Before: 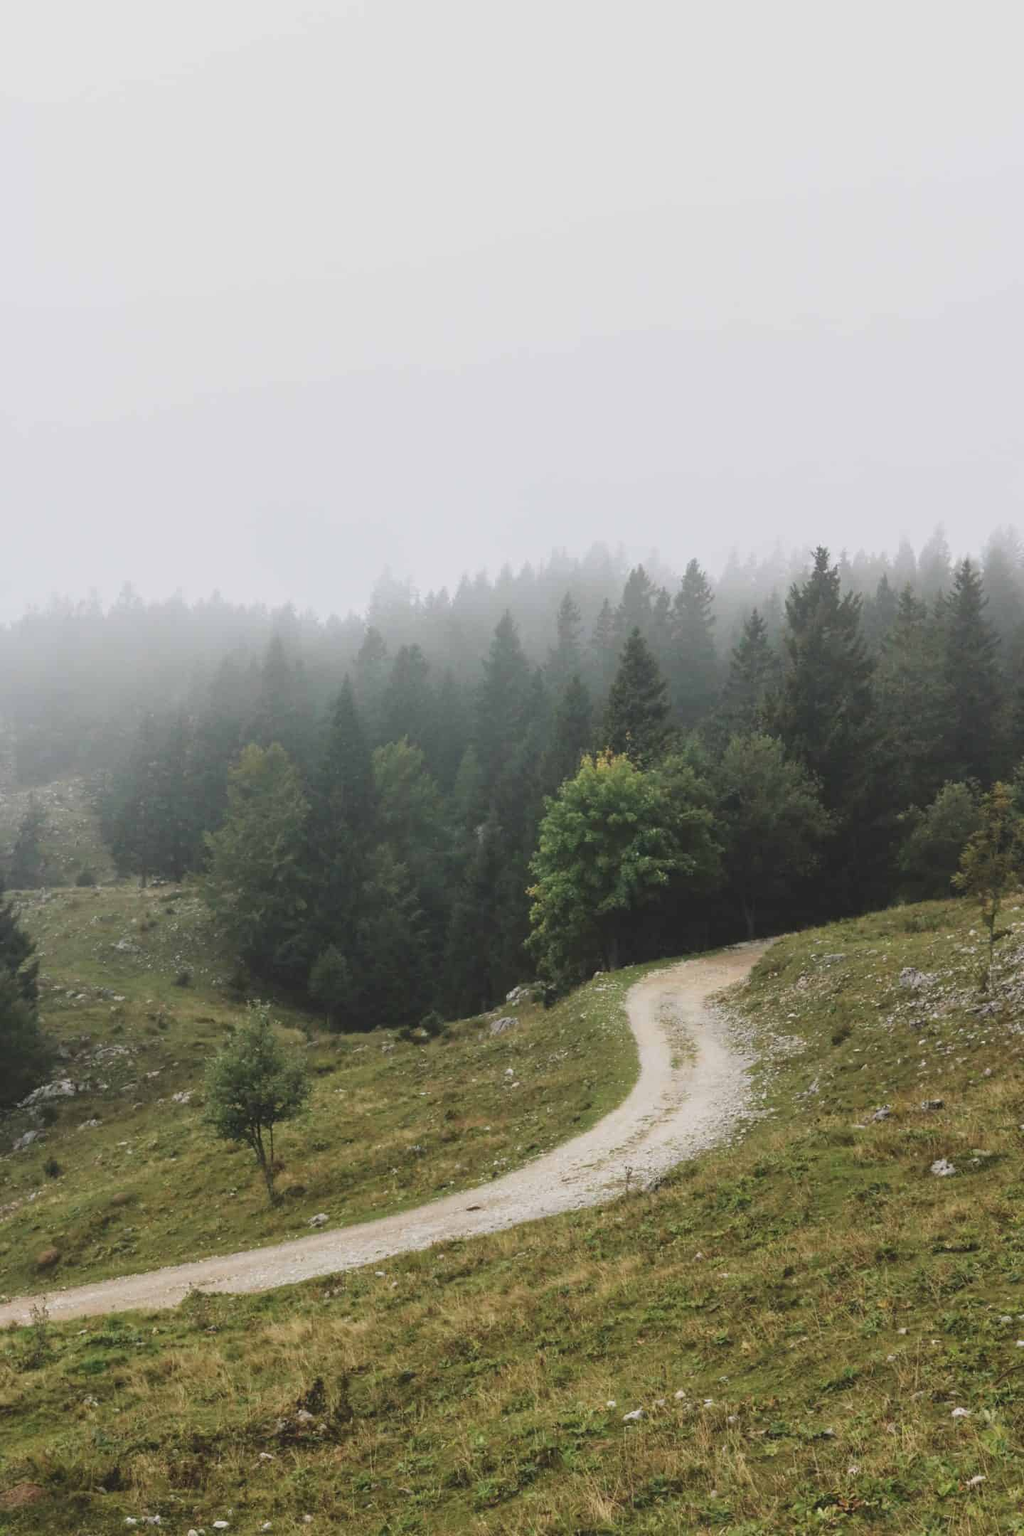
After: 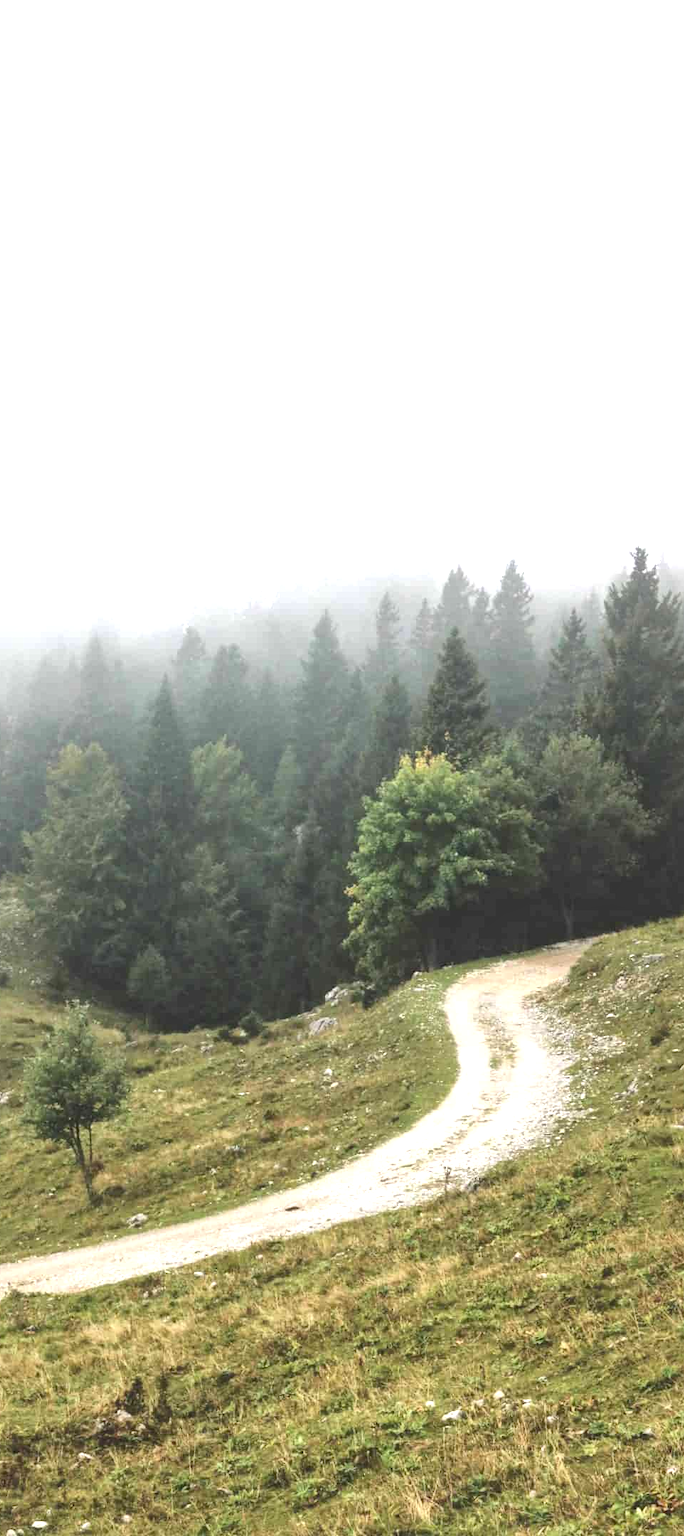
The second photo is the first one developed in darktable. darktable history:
exposure: exposure 1 EV, compensate highlight preservation false
local contrast: mode bilateral grid, contrast 20, coarseness 50, detail 132%, midtone range 0.2
crop and rotate: left 17.732%, right 15.423%
